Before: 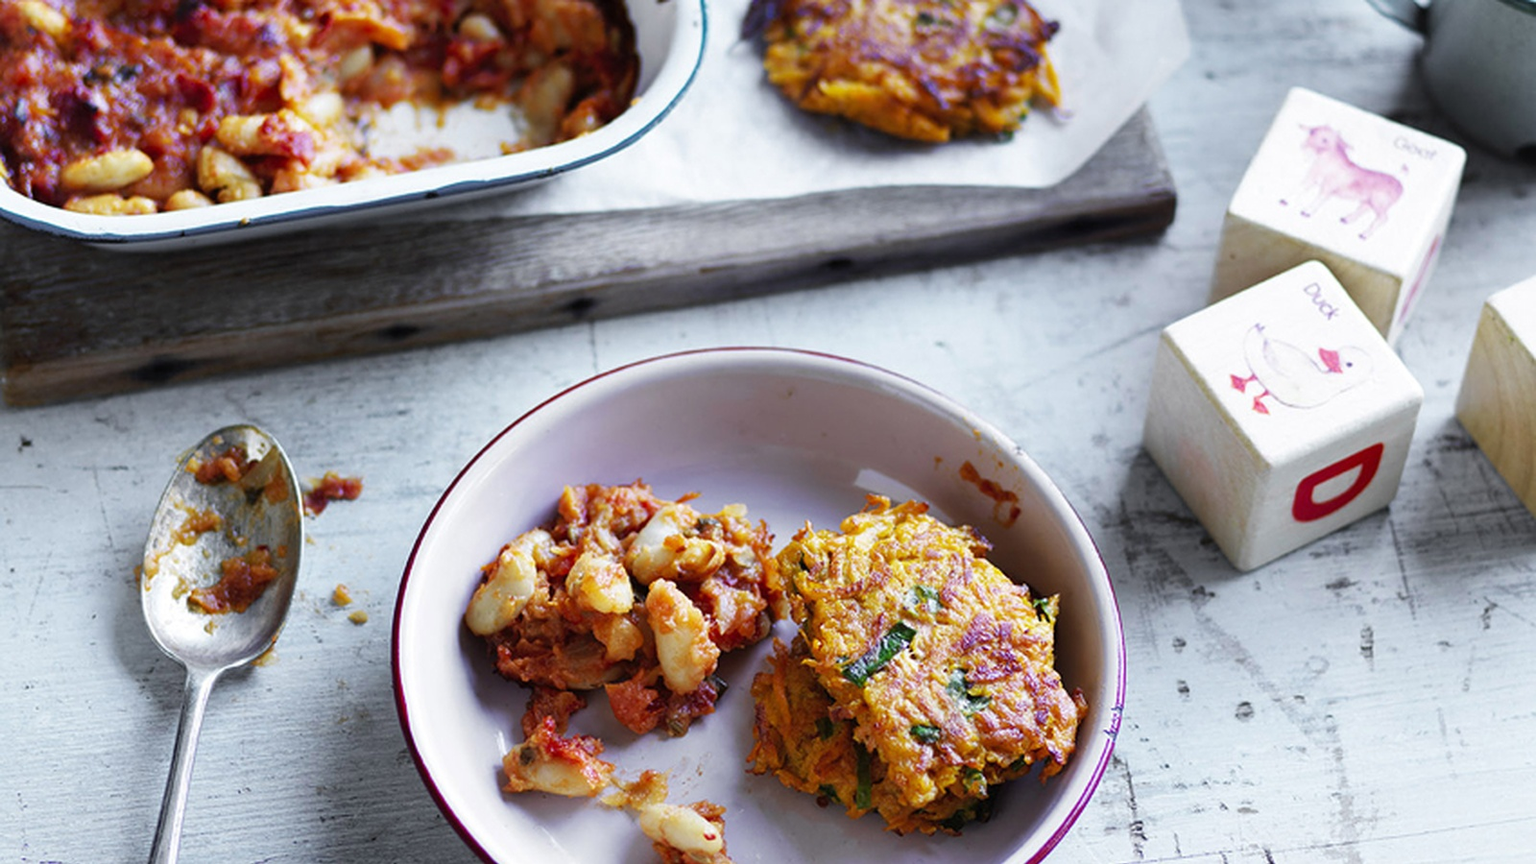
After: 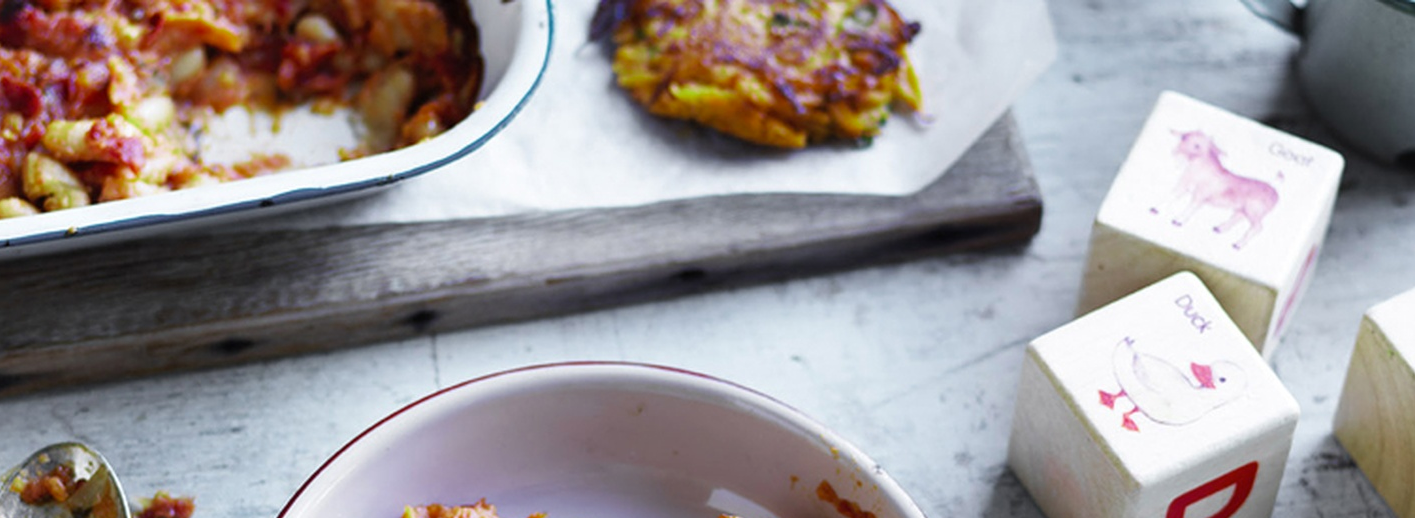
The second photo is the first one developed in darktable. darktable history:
crop and rotate: left 11.501%, bottom 42.365%
color zones: curves: ch2 [(0, 0.5) (0.143, 0.517) (0.286, 0.571) (0.429, 0.522) (0.571, 0.5) (0.714, 0.5) (0.857, 0.5) (1, 0.5)]
tone equalizer: on, module defaults
